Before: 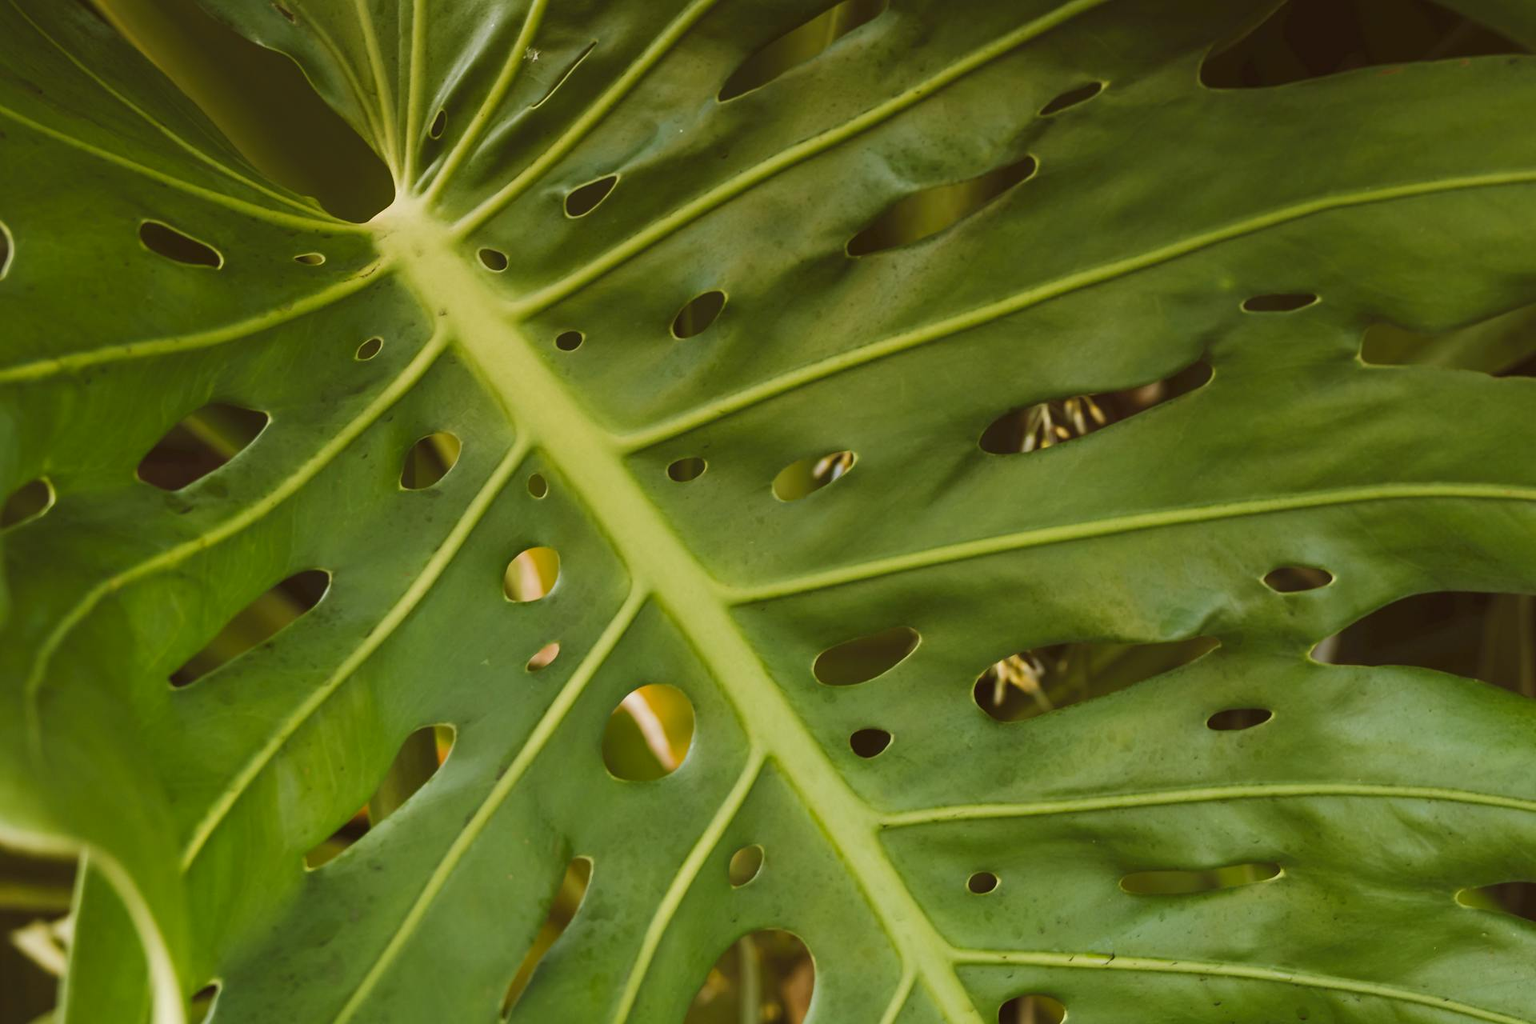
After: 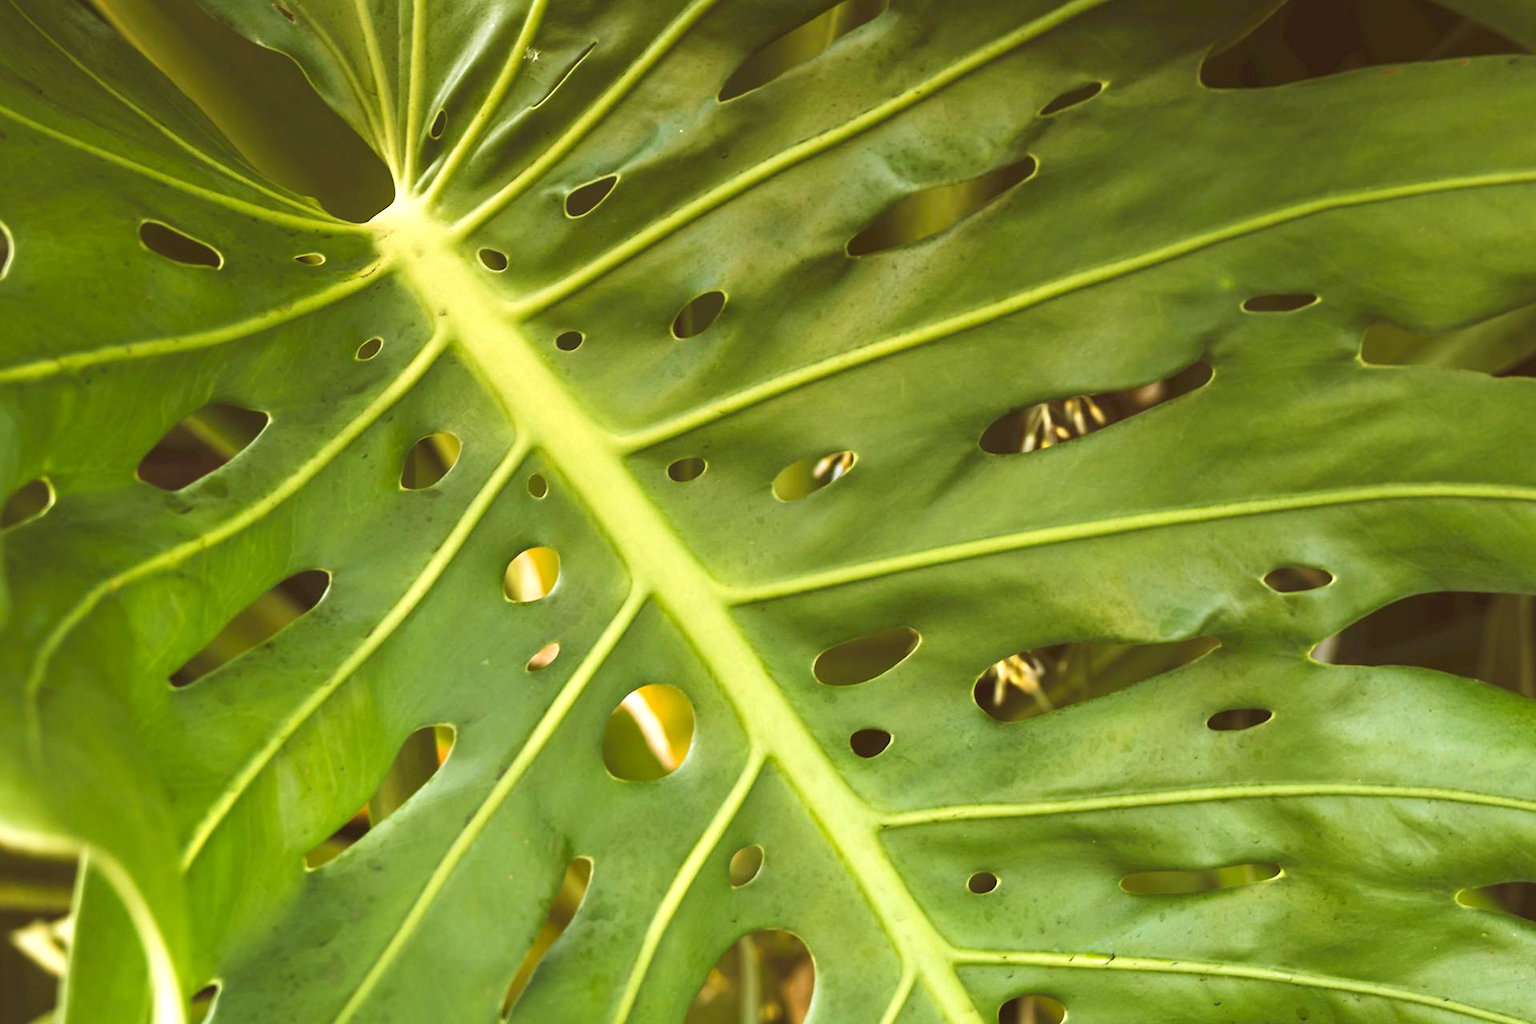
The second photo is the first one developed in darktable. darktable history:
exposure: exposure 0.951 EV, compensate highlight preservation false
